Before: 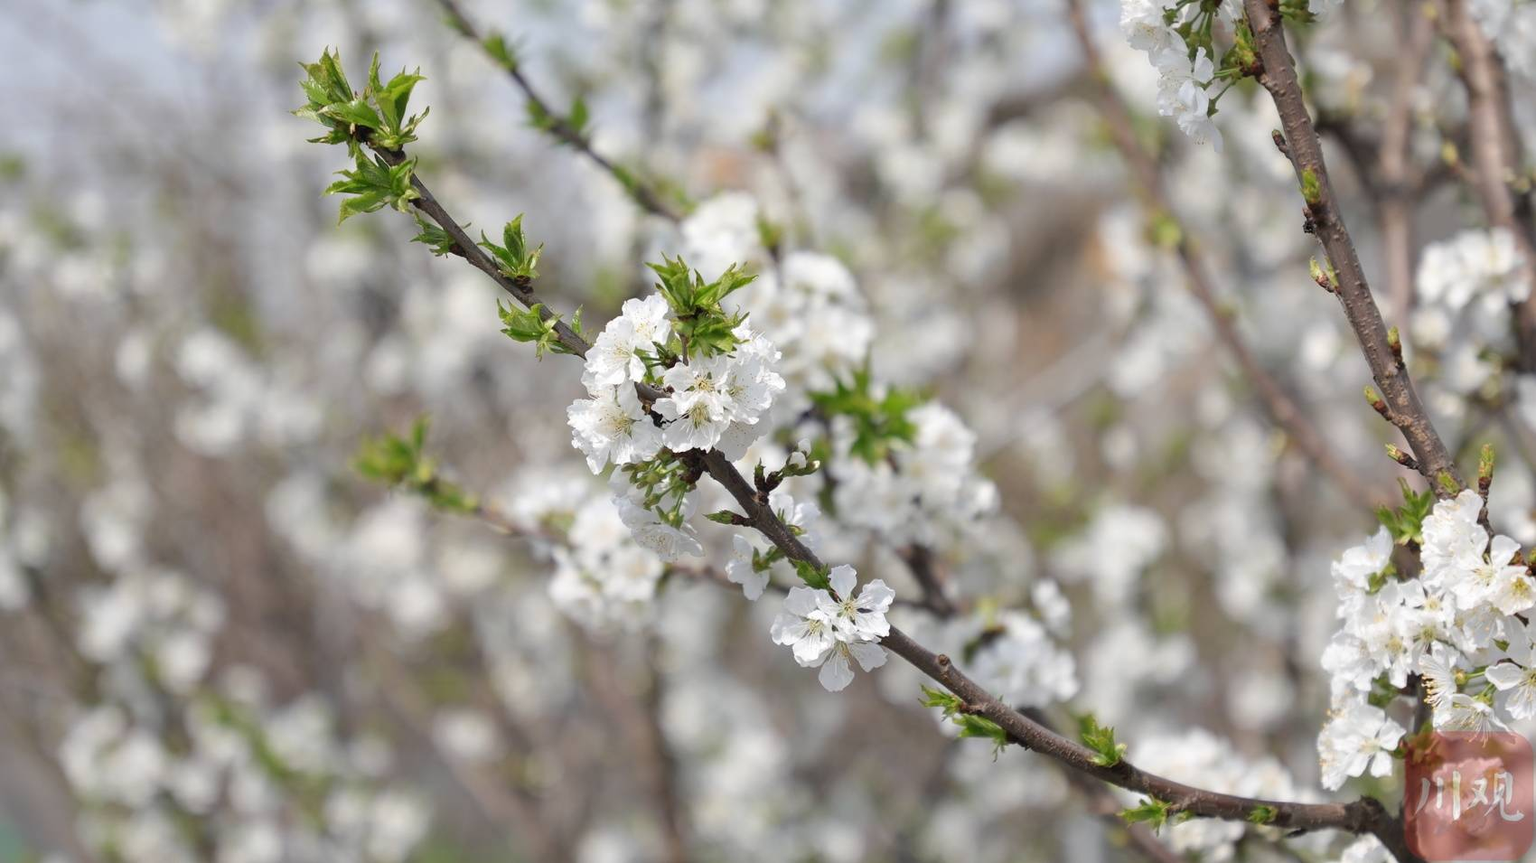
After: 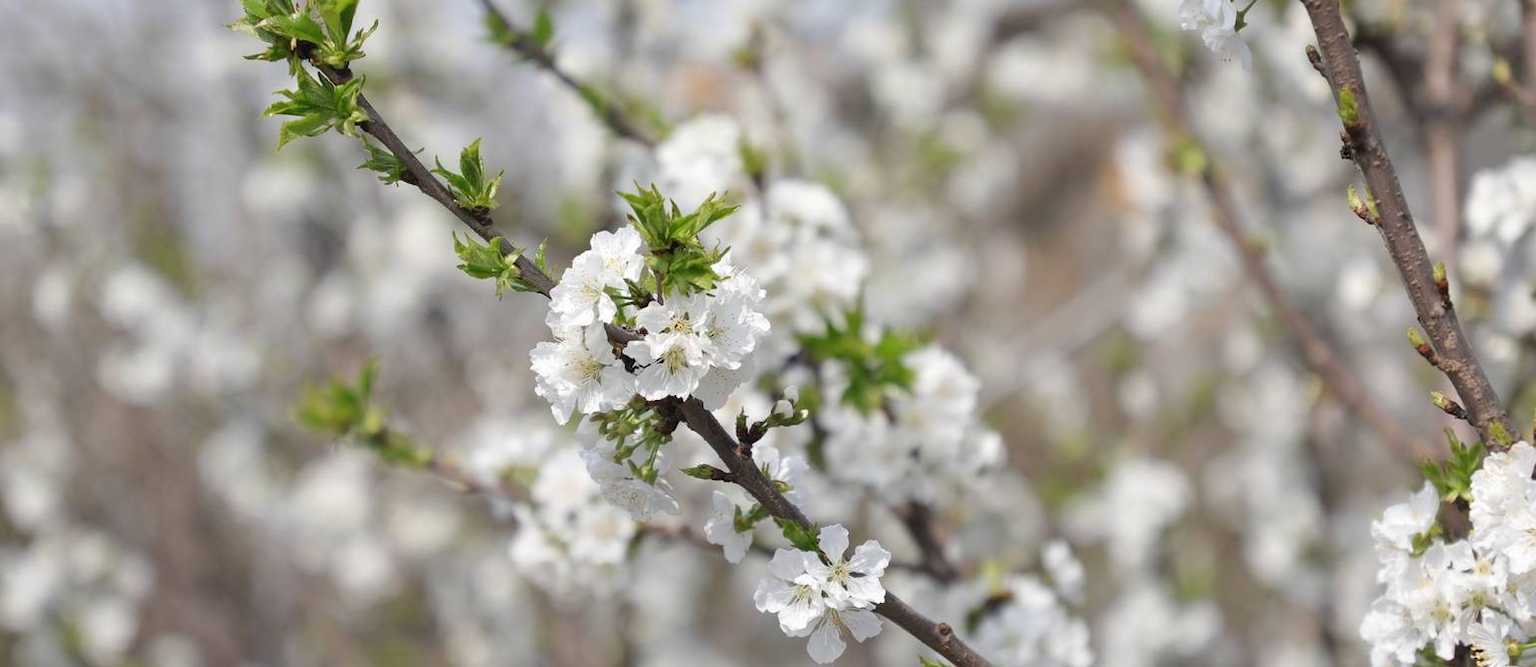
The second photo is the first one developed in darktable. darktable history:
crop: left 5.596%, top 10.314%, right 3.534%, bottom 19.395%
exposure: compensate highlight preservation false
